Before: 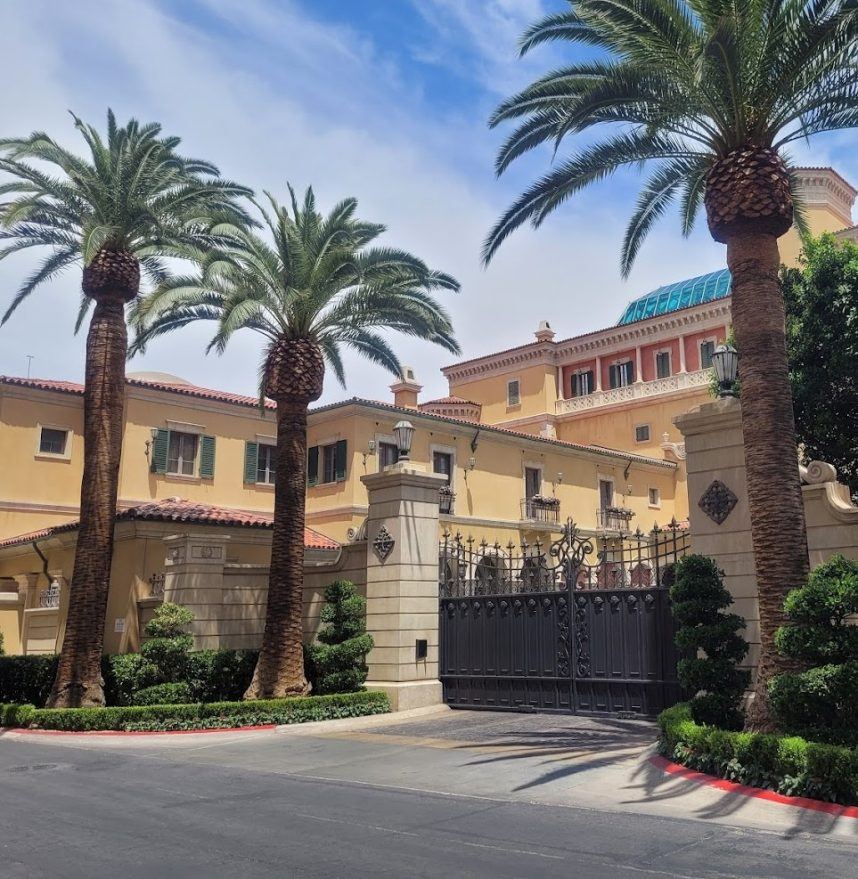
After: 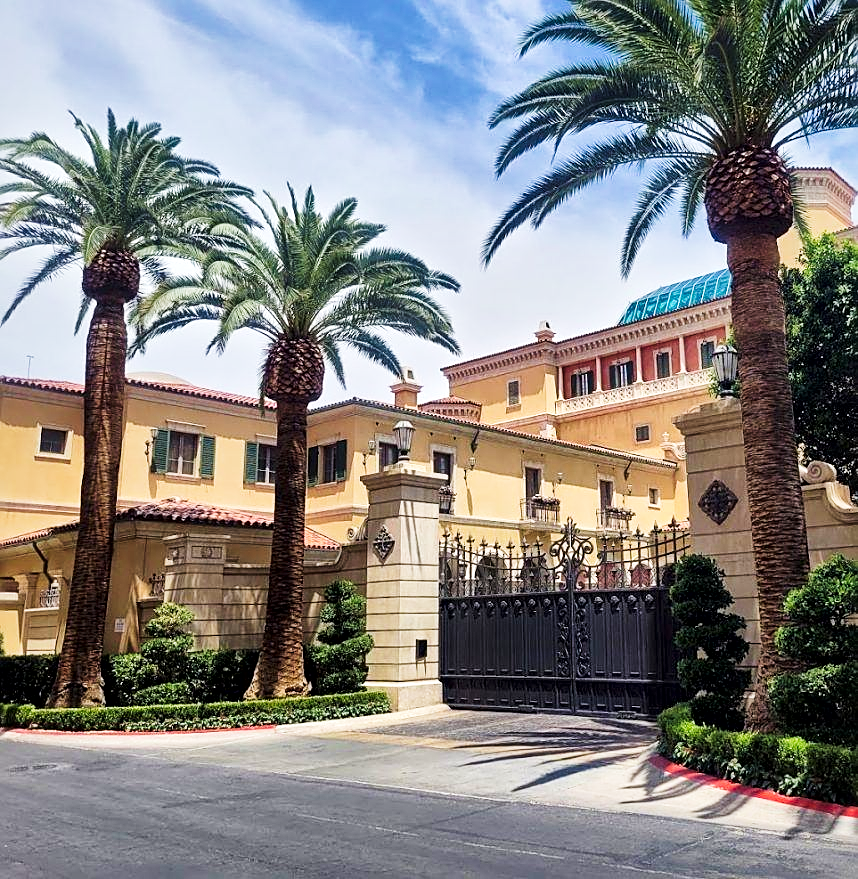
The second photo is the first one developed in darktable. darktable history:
velvia: on, module defaults
sharpen: on, module defaults
local contrast: mode bilateral grid, contrast 21, coarseness 49, detail 173%, midtone range 0.2
tone curve: curves: ch0 [(0, 0.003) (0.044, 0.025) (0.12, 0.089) (0.197, 0.168) (0.281, 0.273) (0.468, 0.548) (0.583, 0.691) (0.701, 0.815) (0.86, 0.922) (1, 0.982)]; ch1 [(0, 0) (0.232, 0.214) (0.404, 0.376) (0.461, 0.425) (0.493, 0.481) (0.501, 0.5) (0.517, 0.524) (0.55, 0.585) (0.598, 0.651) (0.671, 0.735) (0.796, 0.85) (1, 1)]; ch2 [(0, 0) (0.249, 0.216) (0.357, 0.317) (0.448, 0.432) (0.478, 0.492) (0.498, 0.499) (0.517, 0.527) (0.537, 0.564) (0.569, 0.617) (0.61, 0.659) (0.706, 0.75) (0.808, 0.809) (0.991, 0.968)], preserve colors none
